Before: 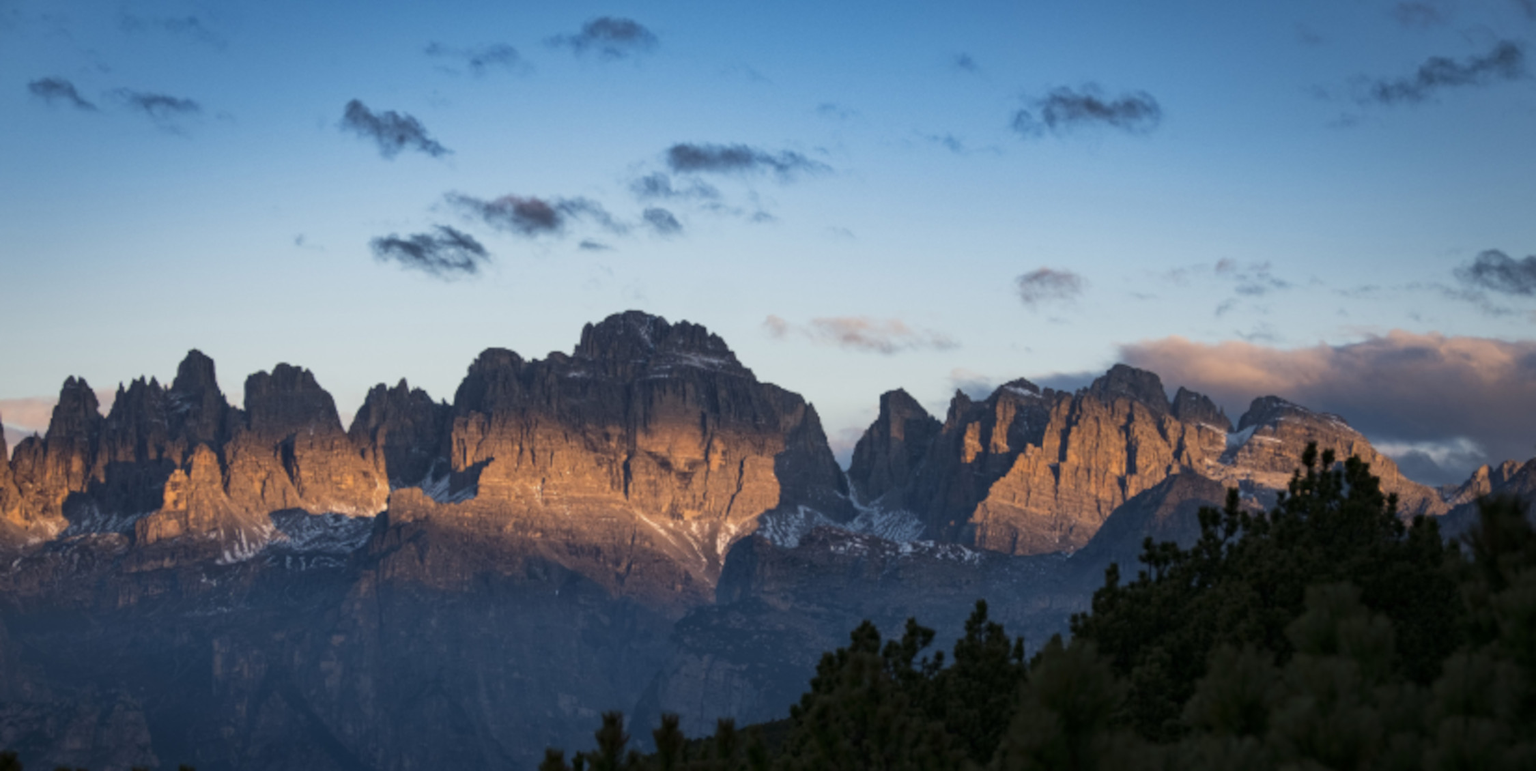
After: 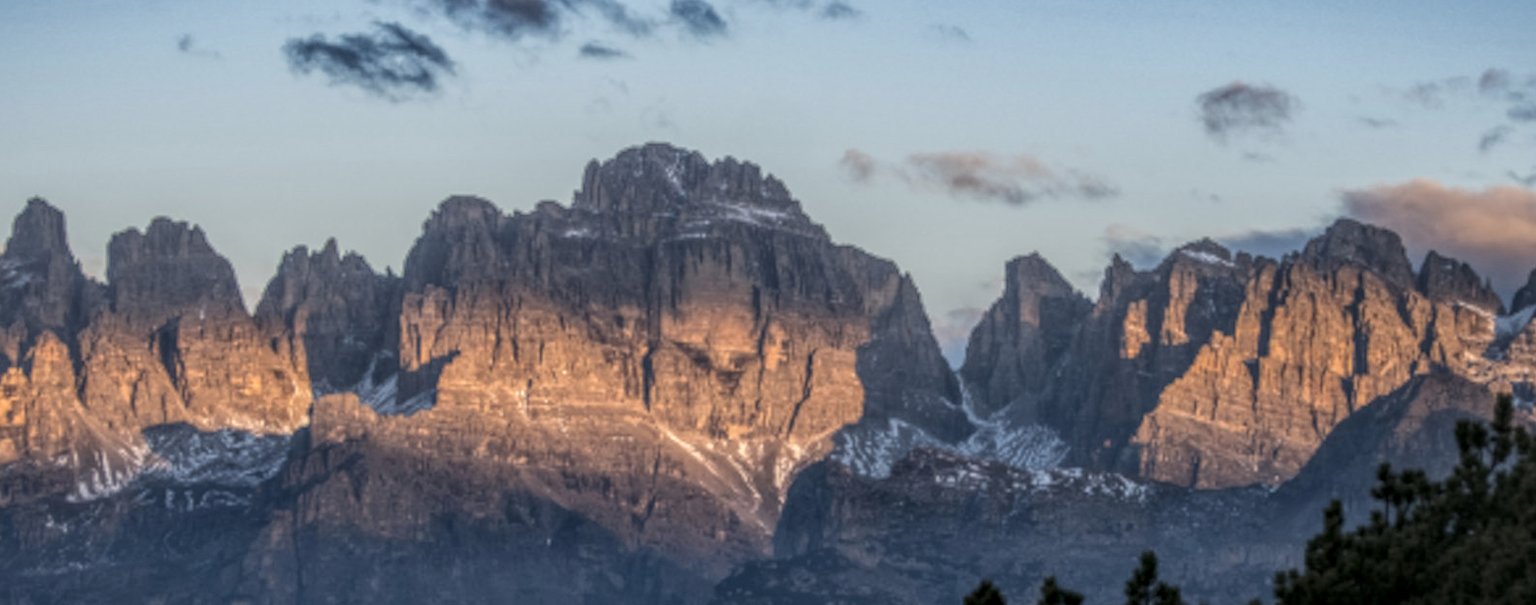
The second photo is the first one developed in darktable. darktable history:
crop: left 10.999%, top 27.23%, right 18.238%, bottom 17.161%
local contrast: highlights 5%, shadows 0%, detail 200%, midtone range 0.244
haze removal: strength -0.11, compatibility mode true, adaptive false
